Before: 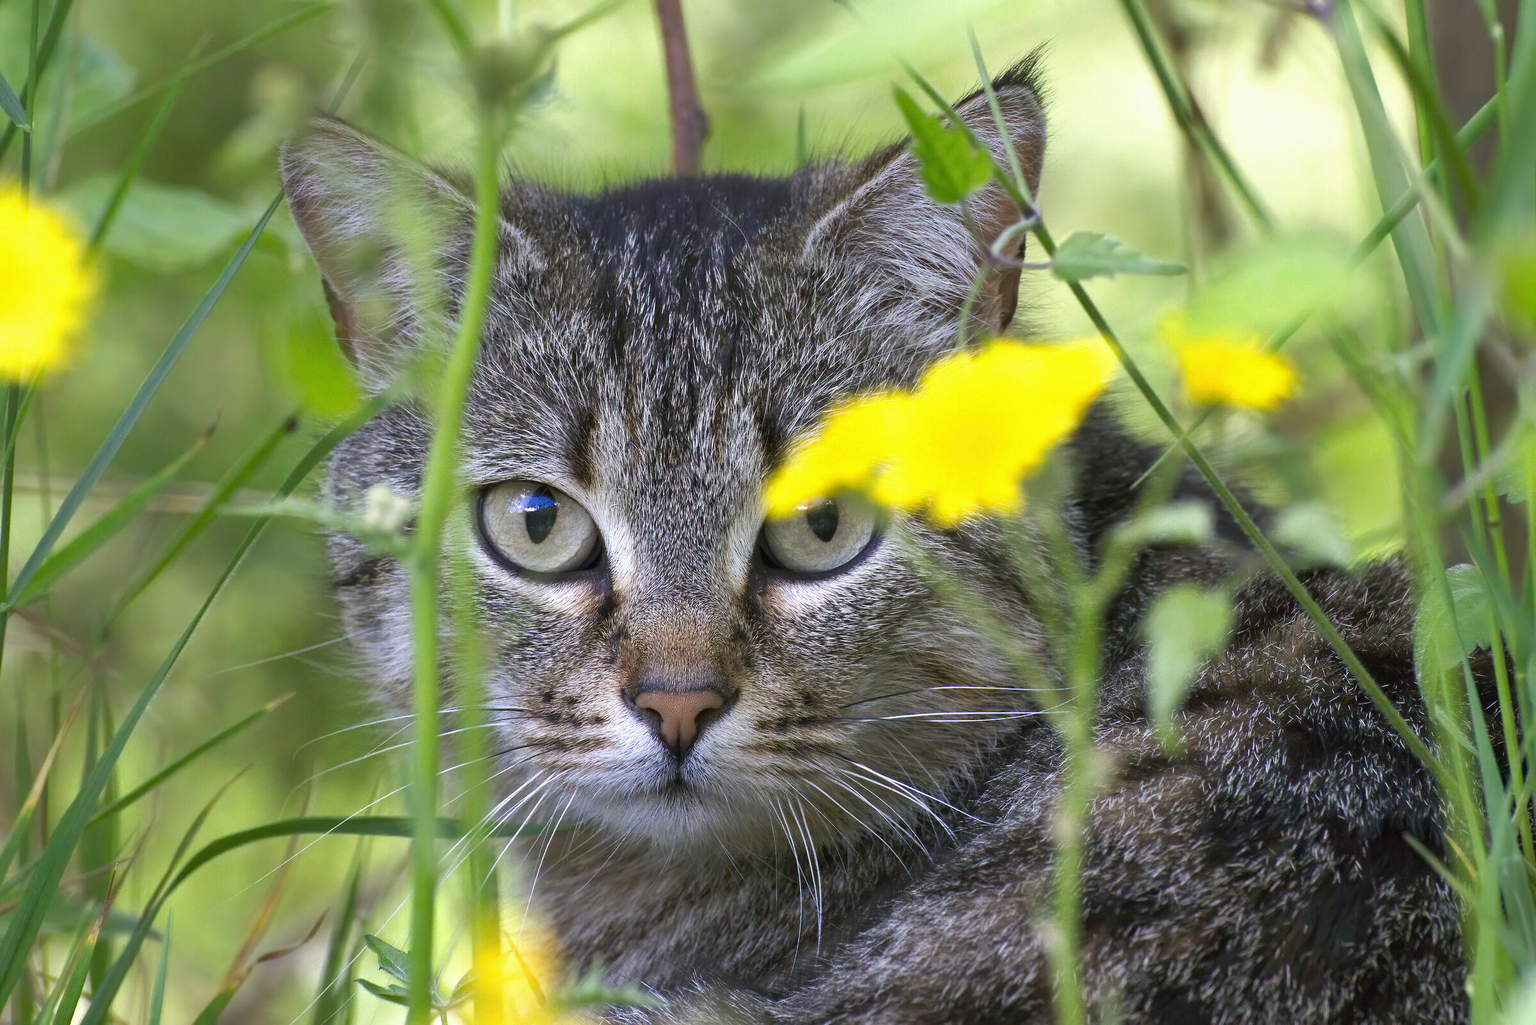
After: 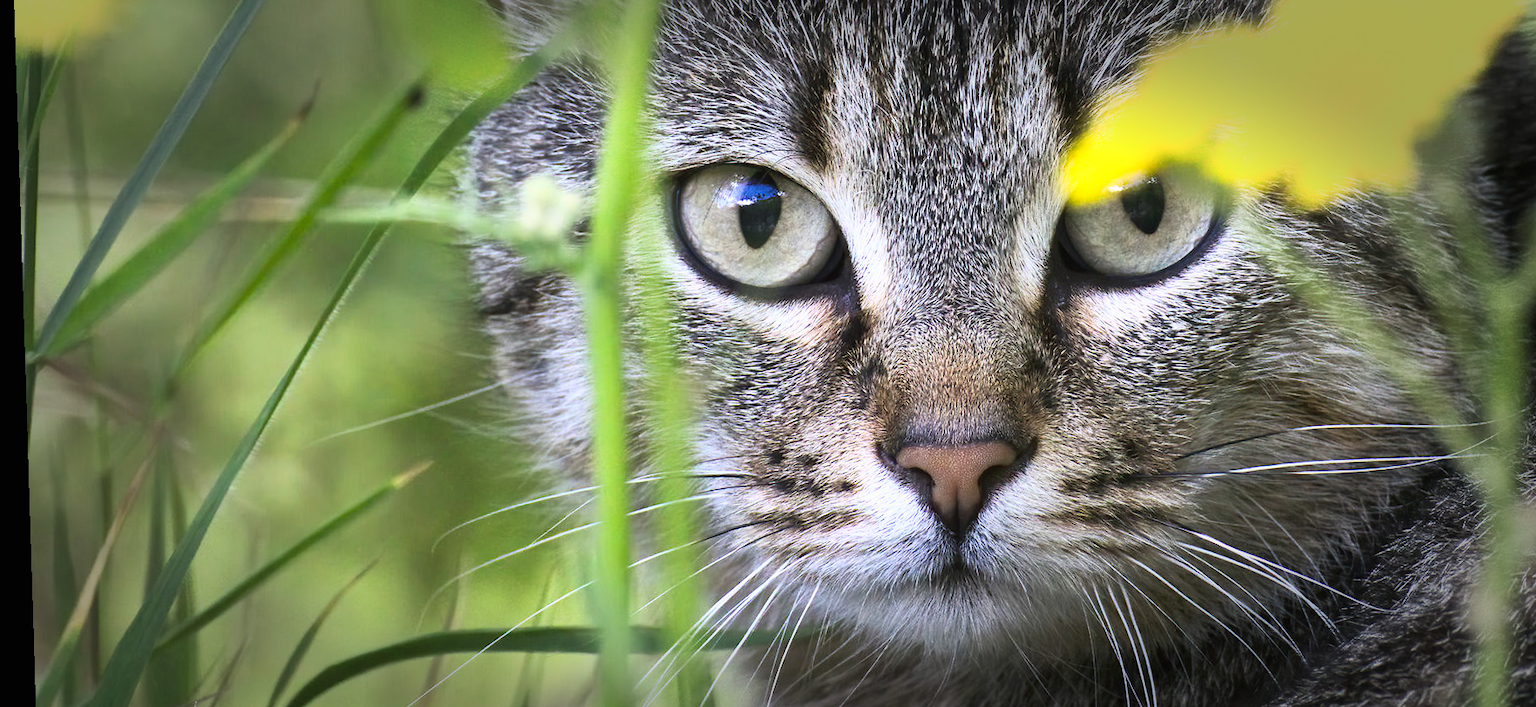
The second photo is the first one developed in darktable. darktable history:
levels: levels [0, 0.499, 1]
tone curve: curves: ch0 [(0, 0.013) (0.198, 0.175) (0.512, 0.582) (0.625, 0.754) (0.81, 0.934) (1, 1)], color space Lab, linked channels, preserve colors none
vignetting: fall-off start 66.7%, fall-off radius 39.74%, brightness -0.576, saturation -0.258, automatic ratio true, width/height ratio 0.671, dithering 16-bit output
crop: top 36.498%, right 27.964%, bottom 14.995%
rotate and perspective: rotation -1.77°, lens shift (horizontal) 0.004, automatic cropping off
